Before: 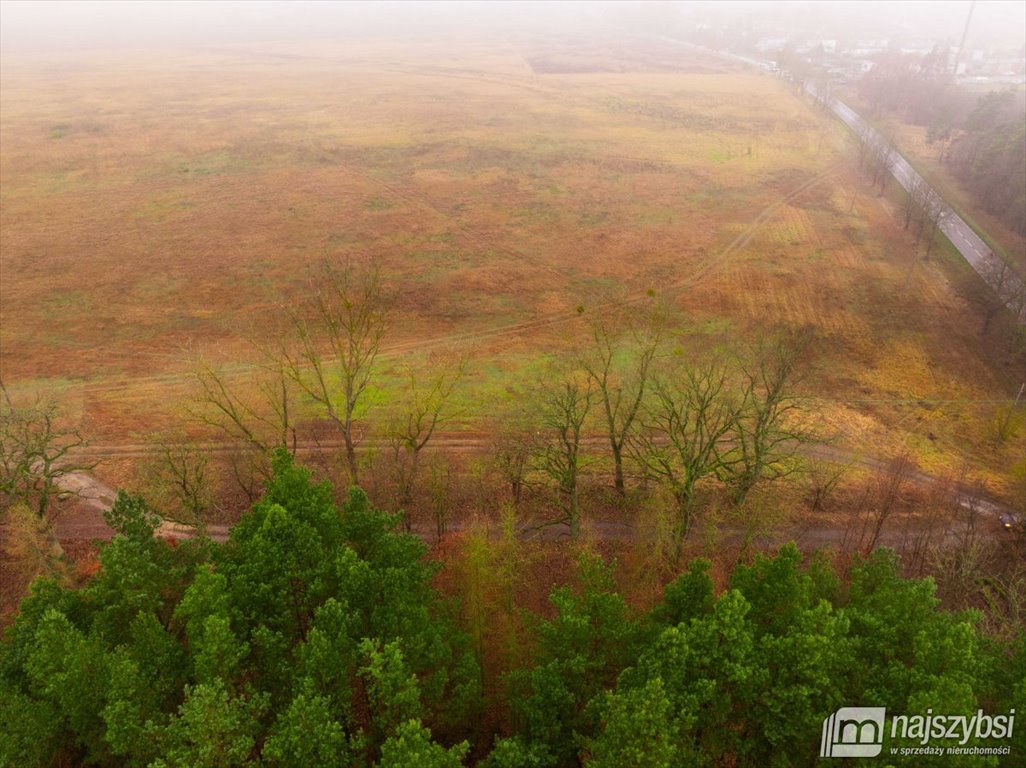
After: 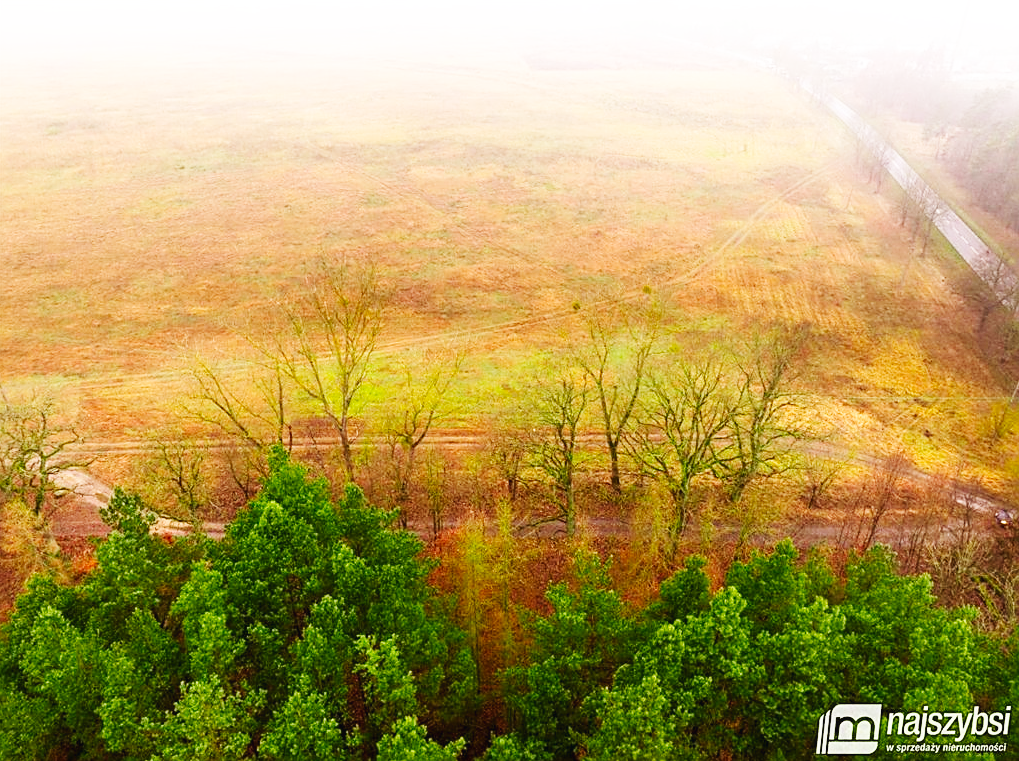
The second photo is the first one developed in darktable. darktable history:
sharpen: on, module defaults
crop: left 0.434%, top 0.485%, right 0.244%, bottom 0.386%
base curve: curves: ch0 [(0, 0.003) (0.001, 0.002) (0.006, 0.004) (0.02, 0.022) (0.048, 0.086) (0.094, 0.234) (0.162, 0.431) (0.258, 0.629) (0.385, 0.8) (0.548, 0.918) (0.751, 0.988) (1, 1)], preserve colors none
